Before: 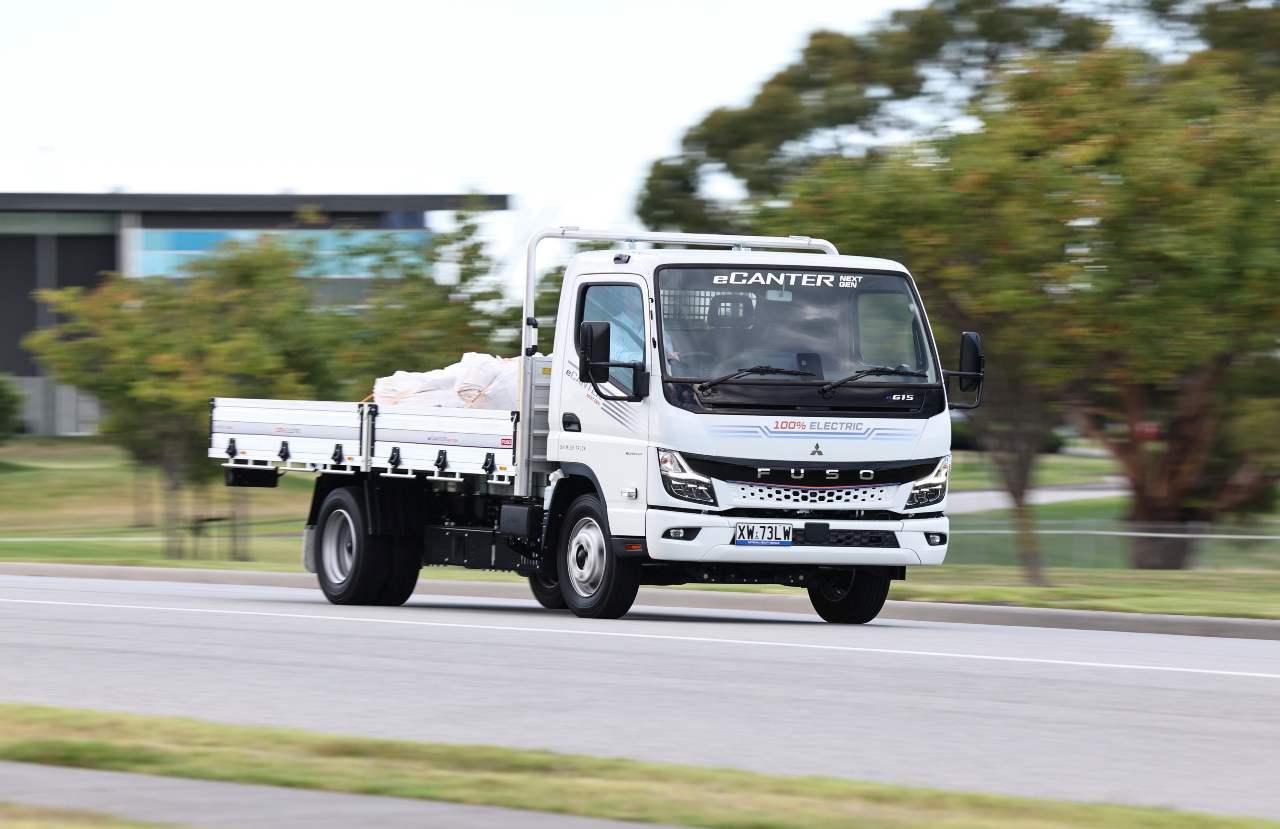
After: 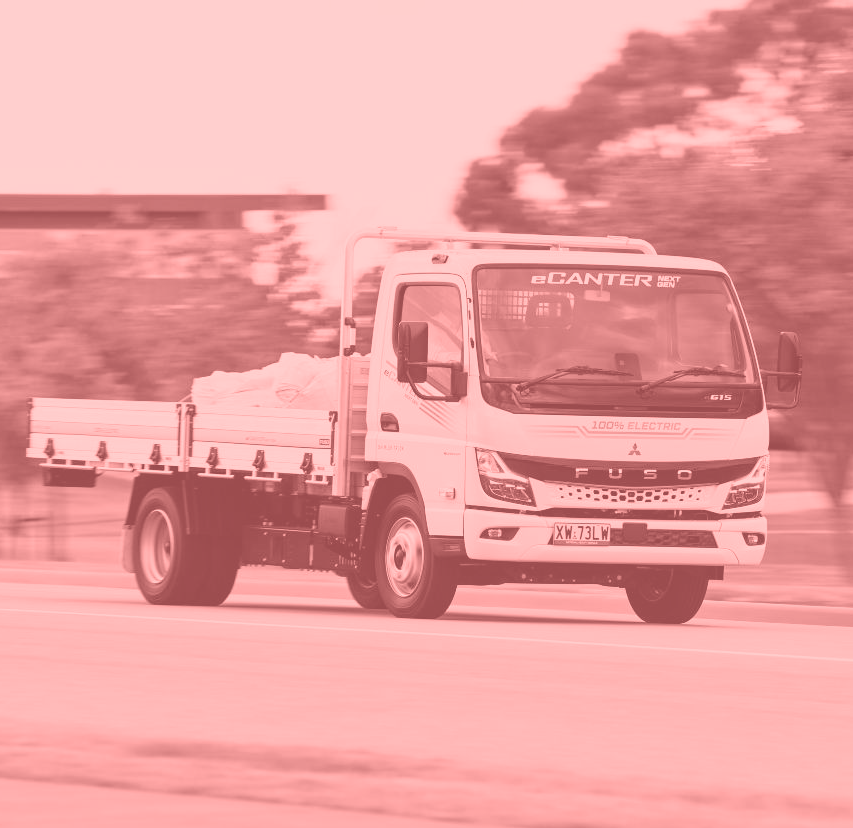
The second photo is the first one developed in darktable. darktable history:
crop and rotate: left 14.292%, right 19.041%
colorize: saturation 51%, source mix 50.67%, lightness 50.67%
